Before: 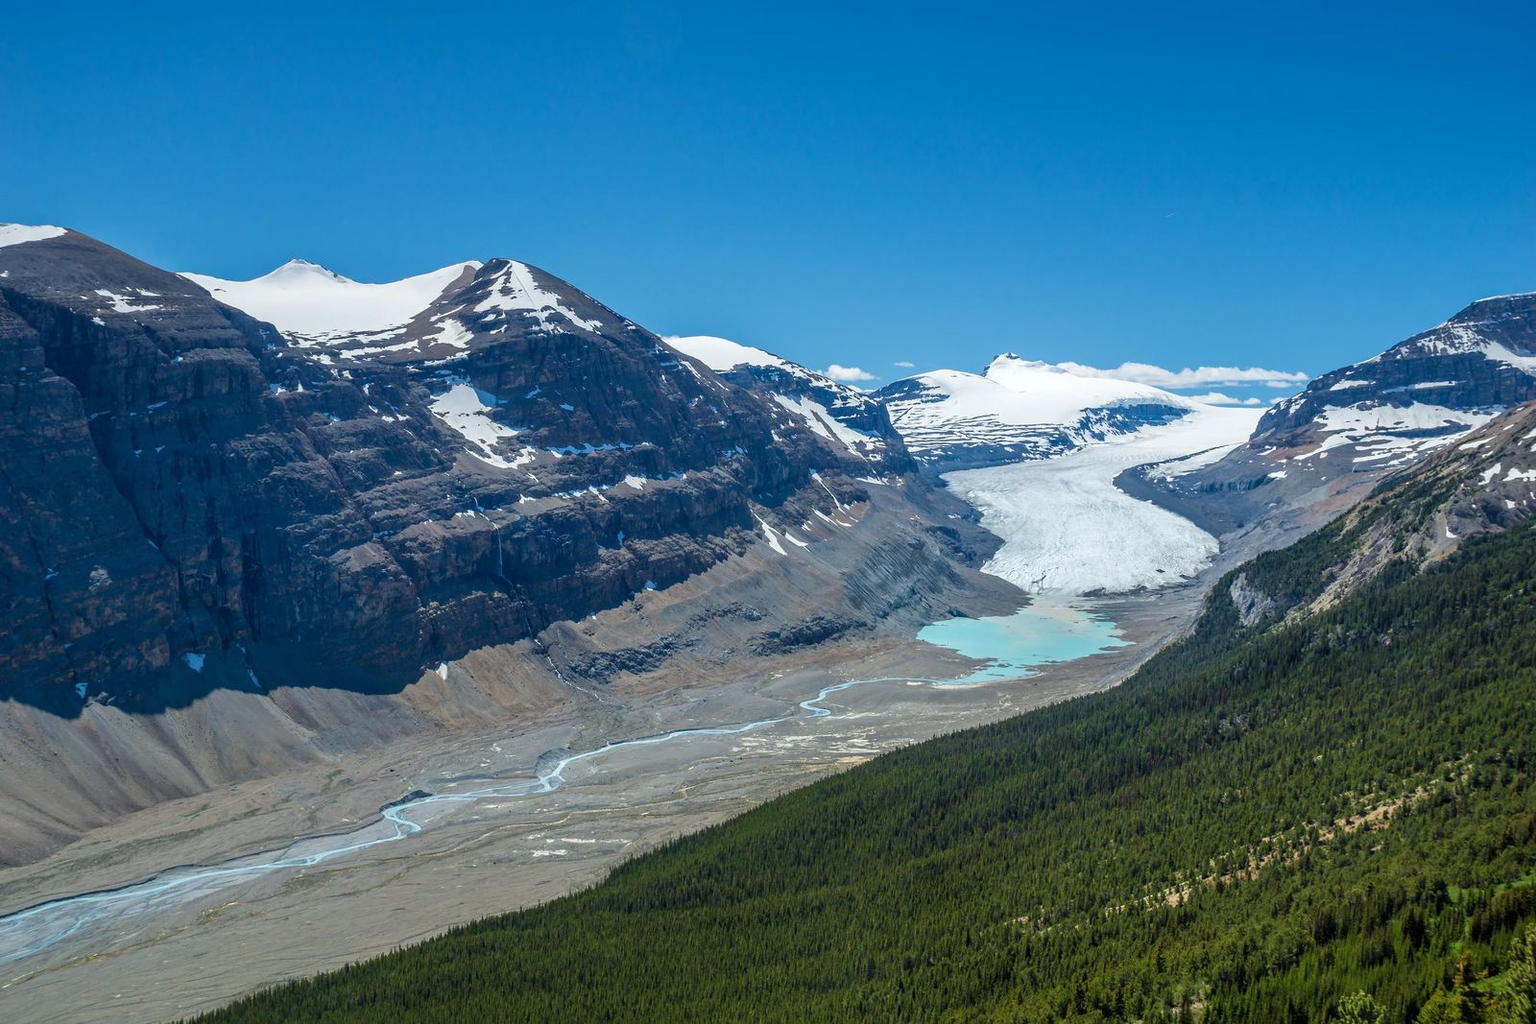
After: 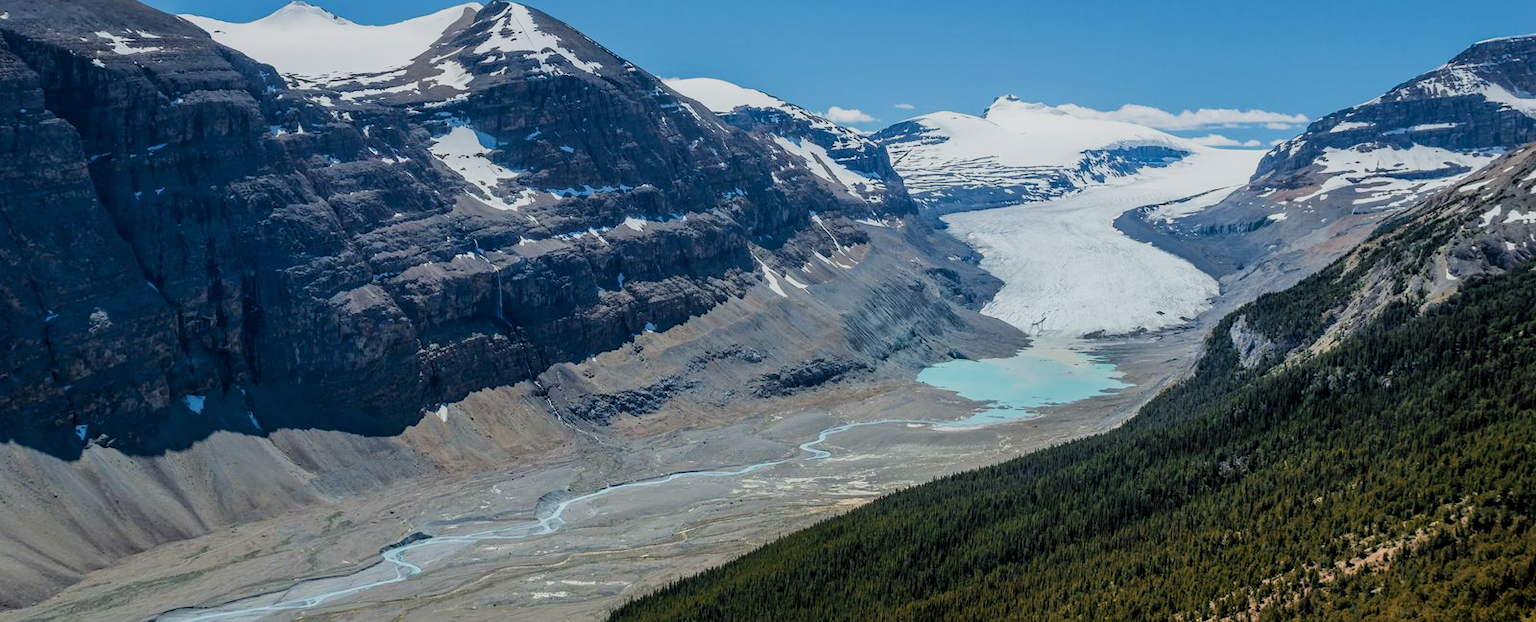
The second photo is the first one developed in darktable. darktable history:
filmic rgb: black relative exposure -5.03 EV, white relative exposure 3.98 EV, threshold 2.99 EV, hardness 2.88, contrast 1.094, enable highlight reconstruction true
color zones: curves: ch2 [(0, 0.5) (0.084, 0.497) (0.323, 0.335) (0.4, 0.497) (1, 0.5)]
crop and rotate: top 25.247%, bottom 13.998%
